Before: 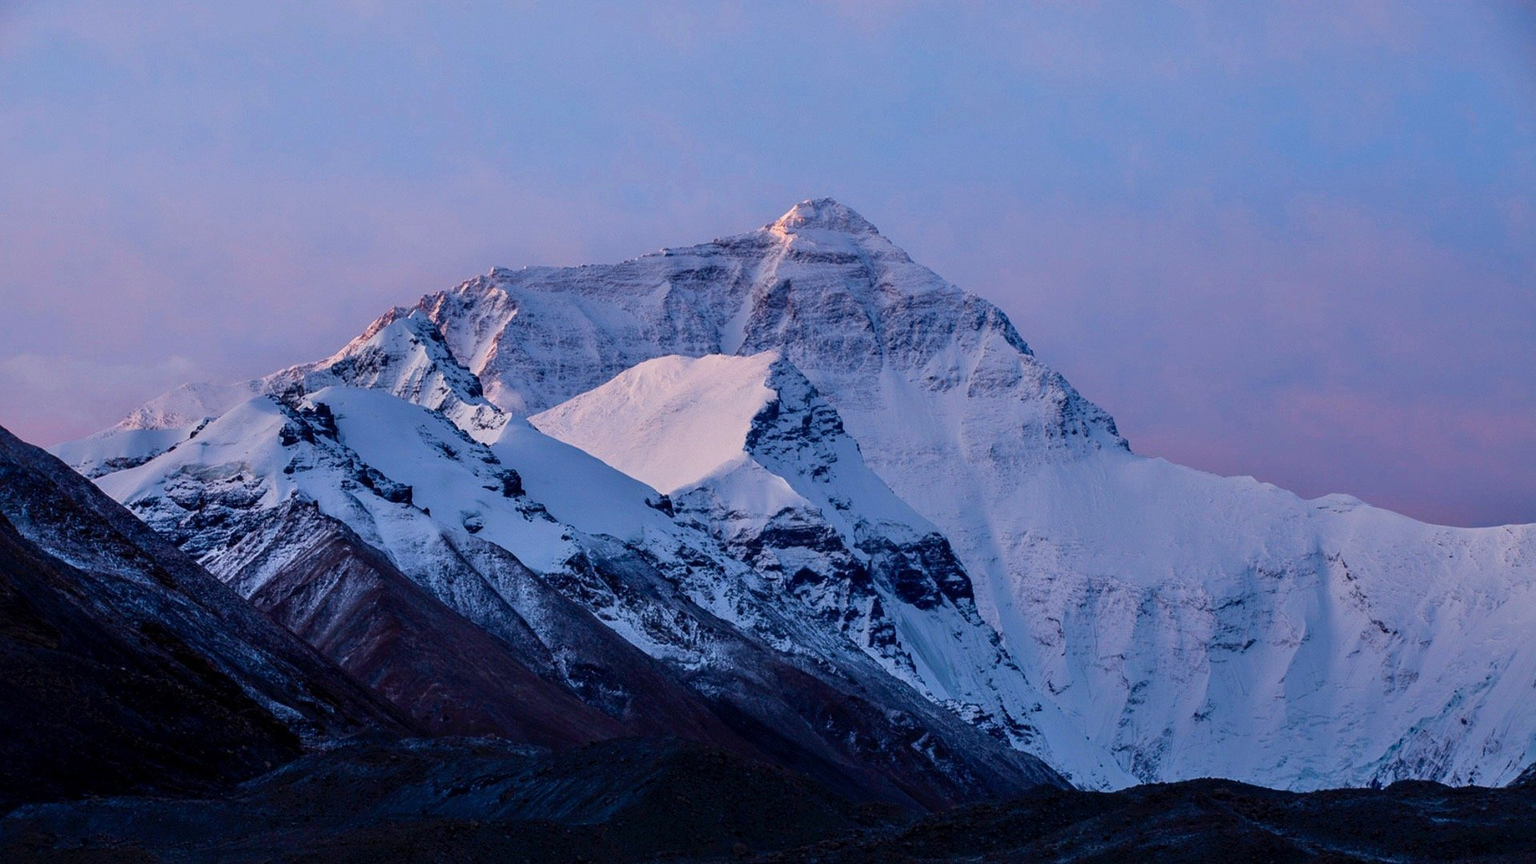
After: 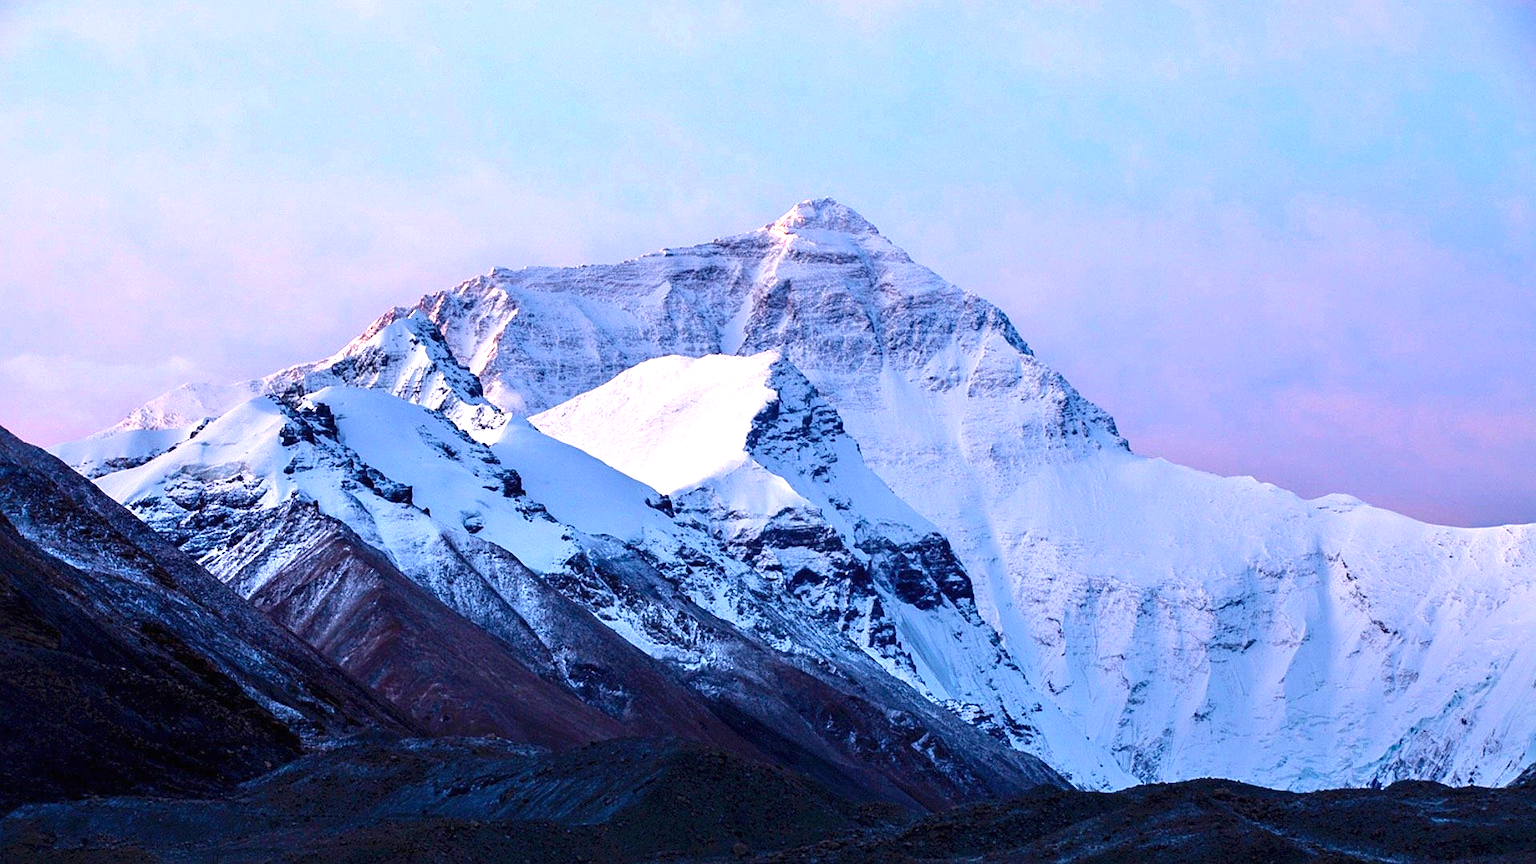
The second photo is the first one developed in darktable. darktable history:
sharpen: amount 0.2
exposure: black level correction 0, exposure 1.3 EV, compensate exposure bias true, compensate highlight preservation false
